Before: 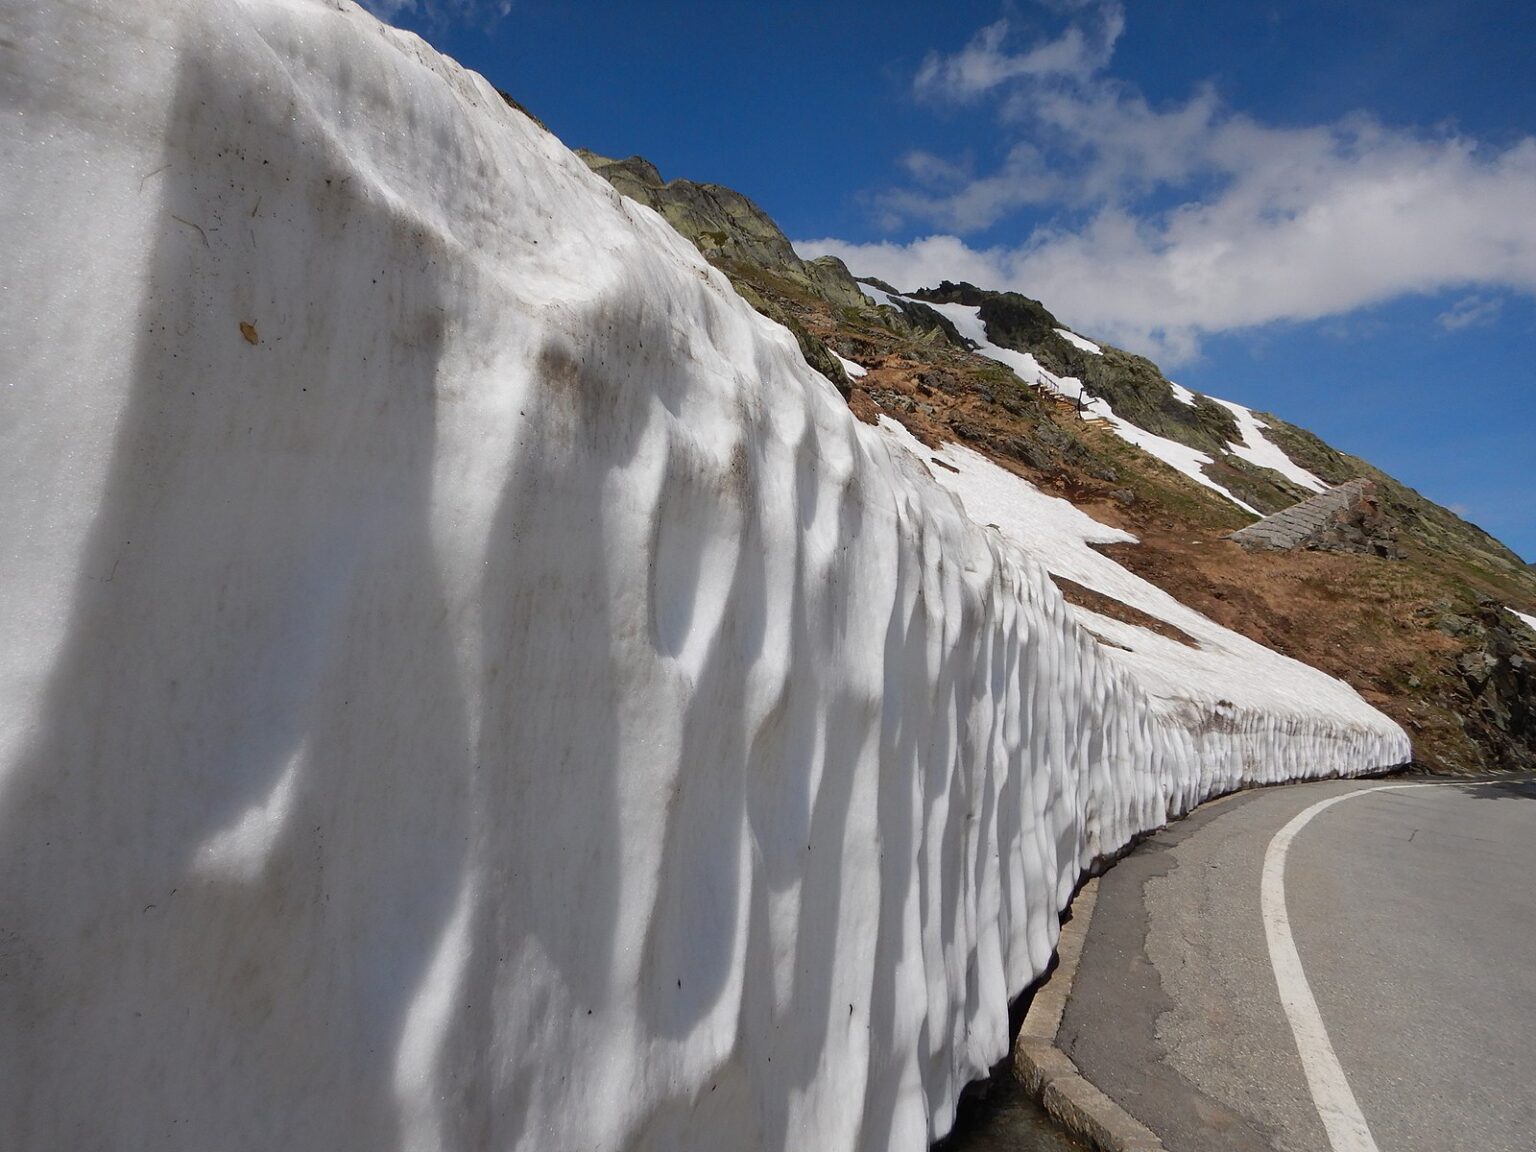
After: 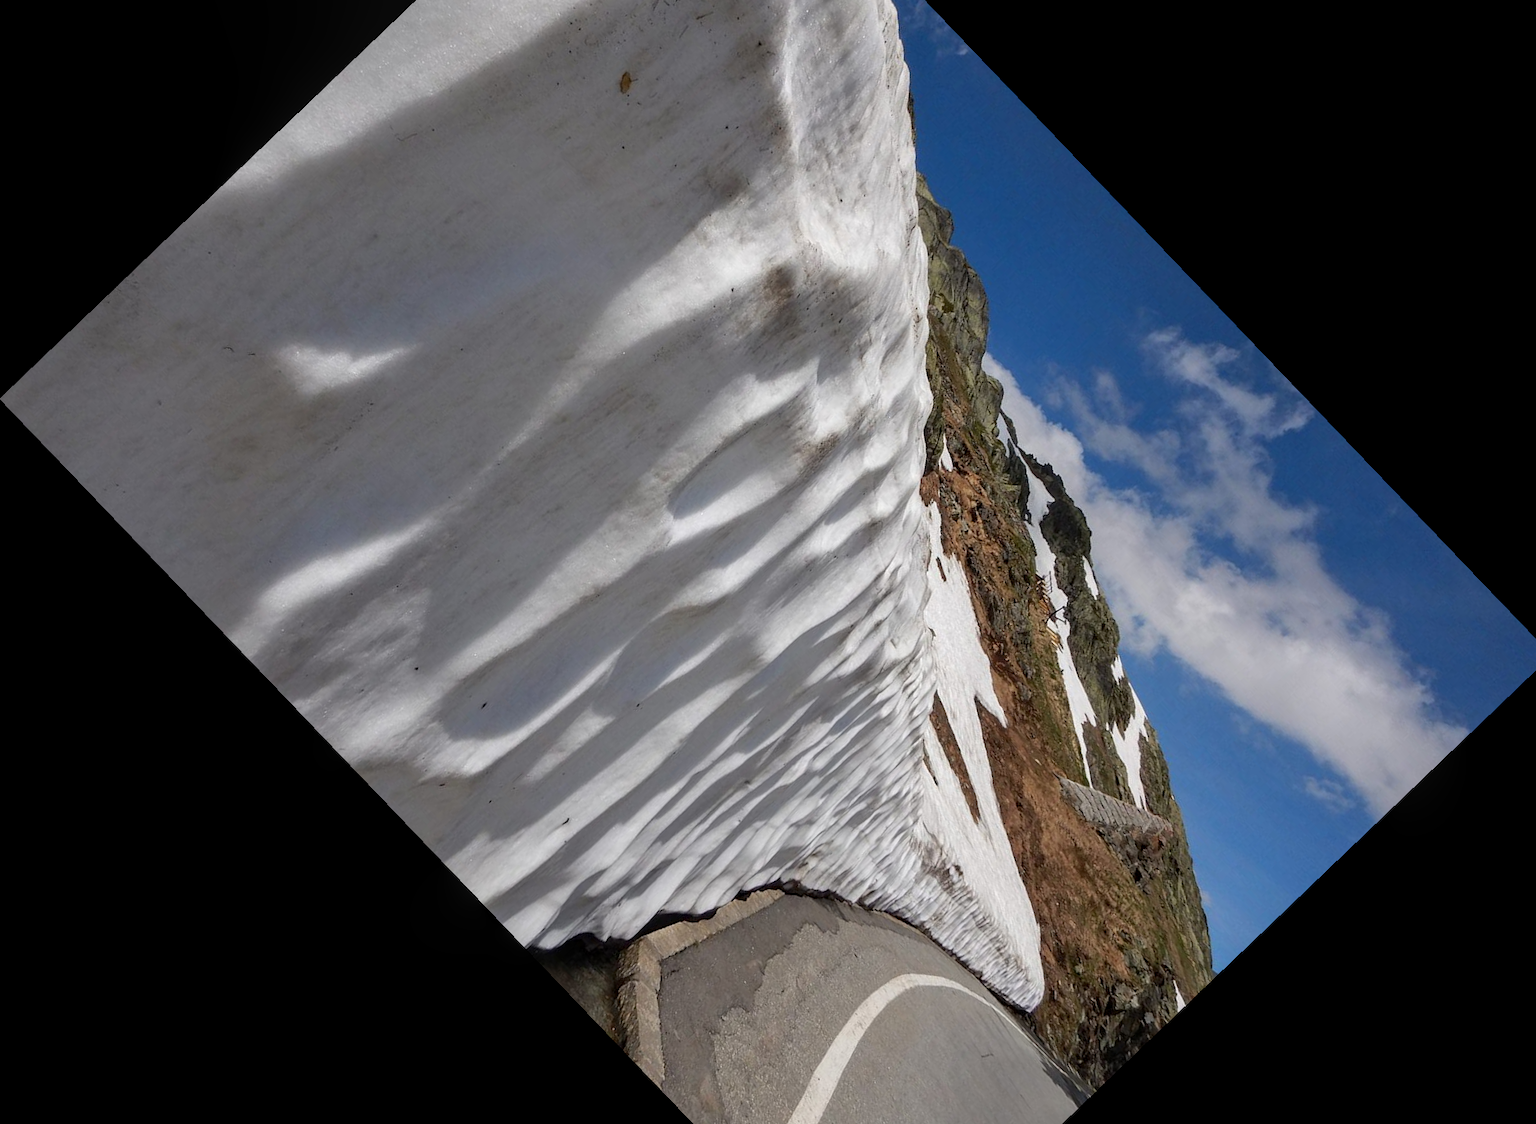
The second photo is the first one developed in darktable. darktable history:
local contrast: on, module defaults
crop and rotate: angle -46.26°, top 16.234%, right 0.912%, bottom 11.704%
